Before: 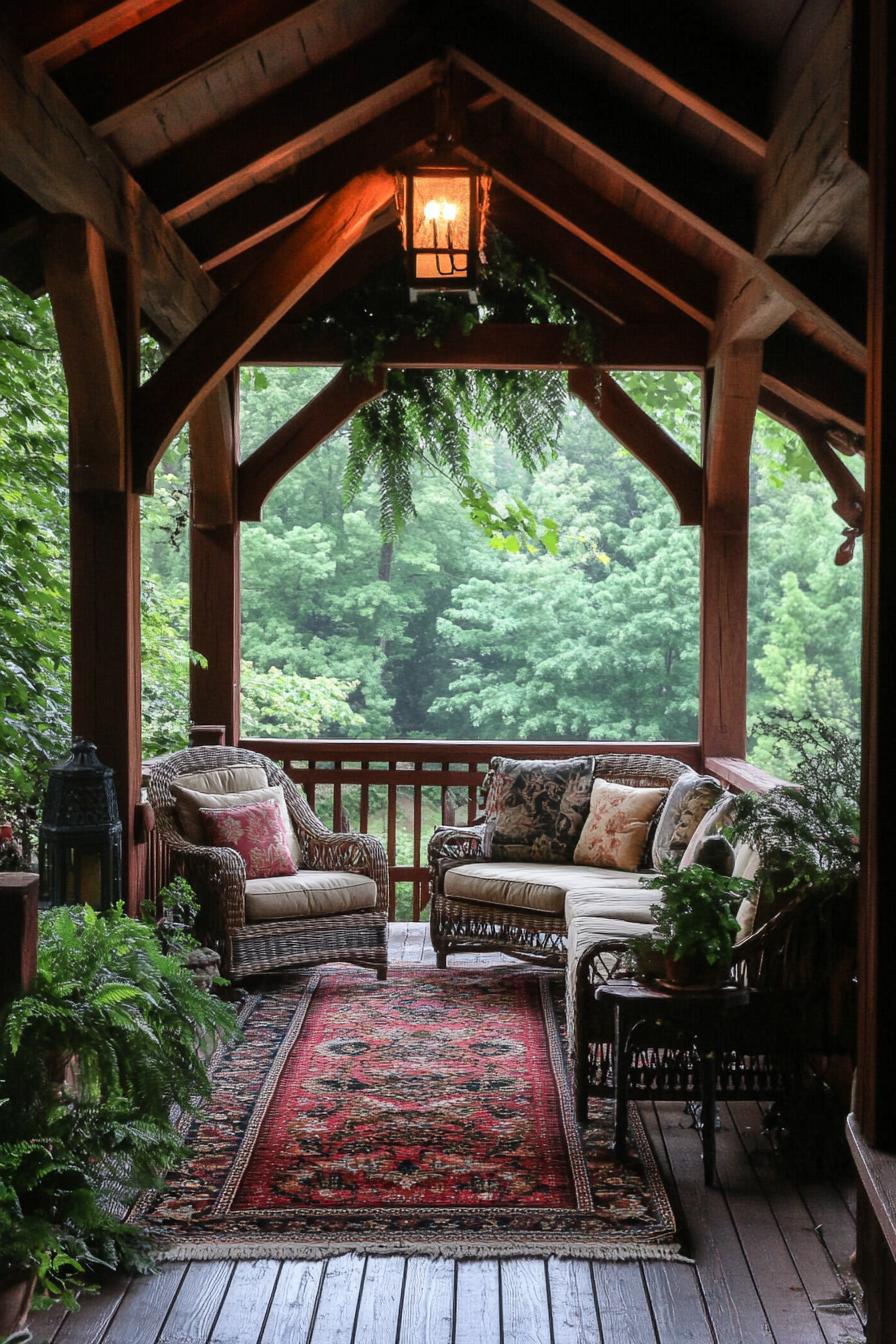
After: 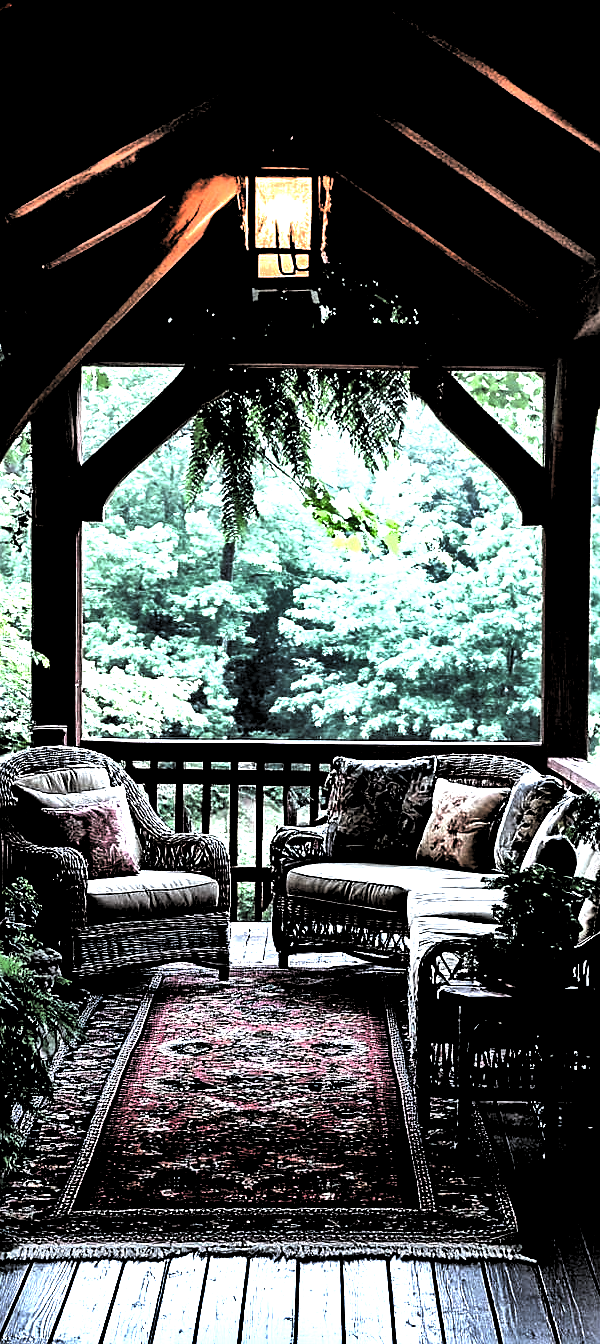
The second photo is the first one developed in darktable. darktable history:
local contrast: mode bilateral grid, contrast 20, coarseness 50, detail 120%, midtone range 0.2
levels: levels [0.514, 0.759, 1]
crop and rotate: left 17.634%, right 15.376%
shadows and highlights: shadows 58.62, soften with gaussian
exposure: black level correction 0, exposure 1.376 EV, compensate highlight preservation false
sharpen: on, module defaults
color correction: highlights a* -4.17, highlights b* -10.69
